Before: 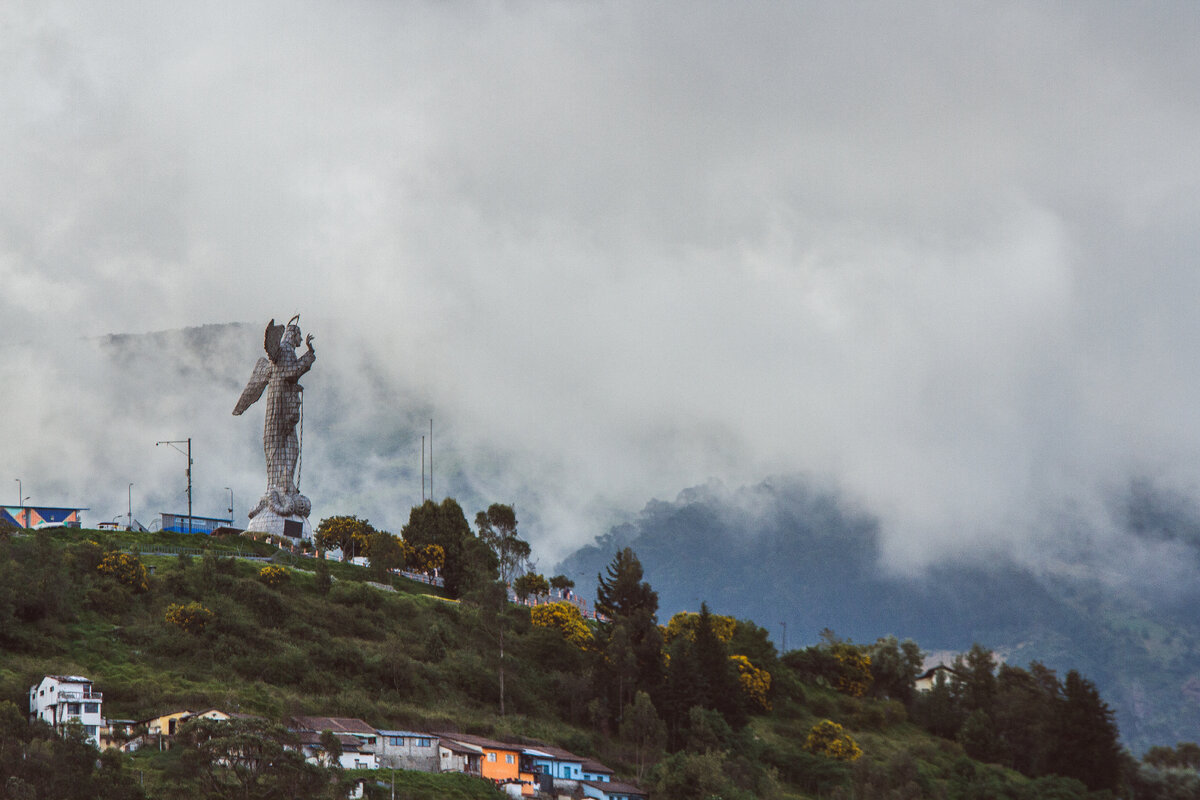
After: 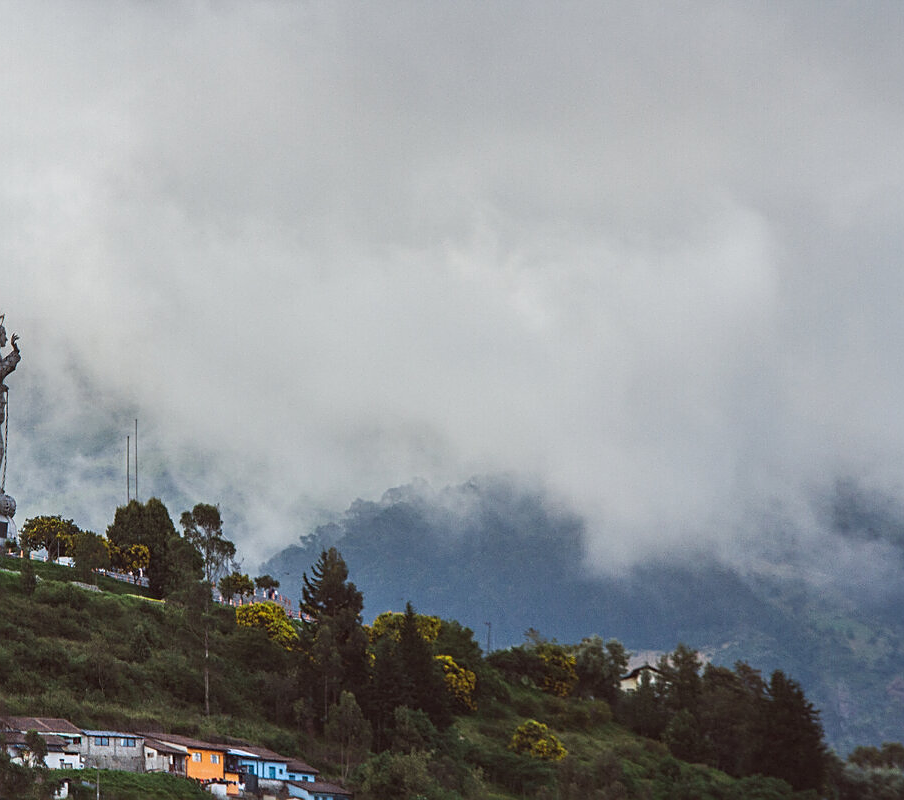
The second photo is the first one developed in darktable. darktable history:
crop and rotate: left 24.6%
color zones: curves: ch2 [(0, 0.5) (0.143, 0.517) (0.286, 0.571) (0.429, 0.522) (0.571, 0.5) (0.714, 0.5) (0.857, 0.5) (1, 0.5)]
sharpen: on, module defaults
